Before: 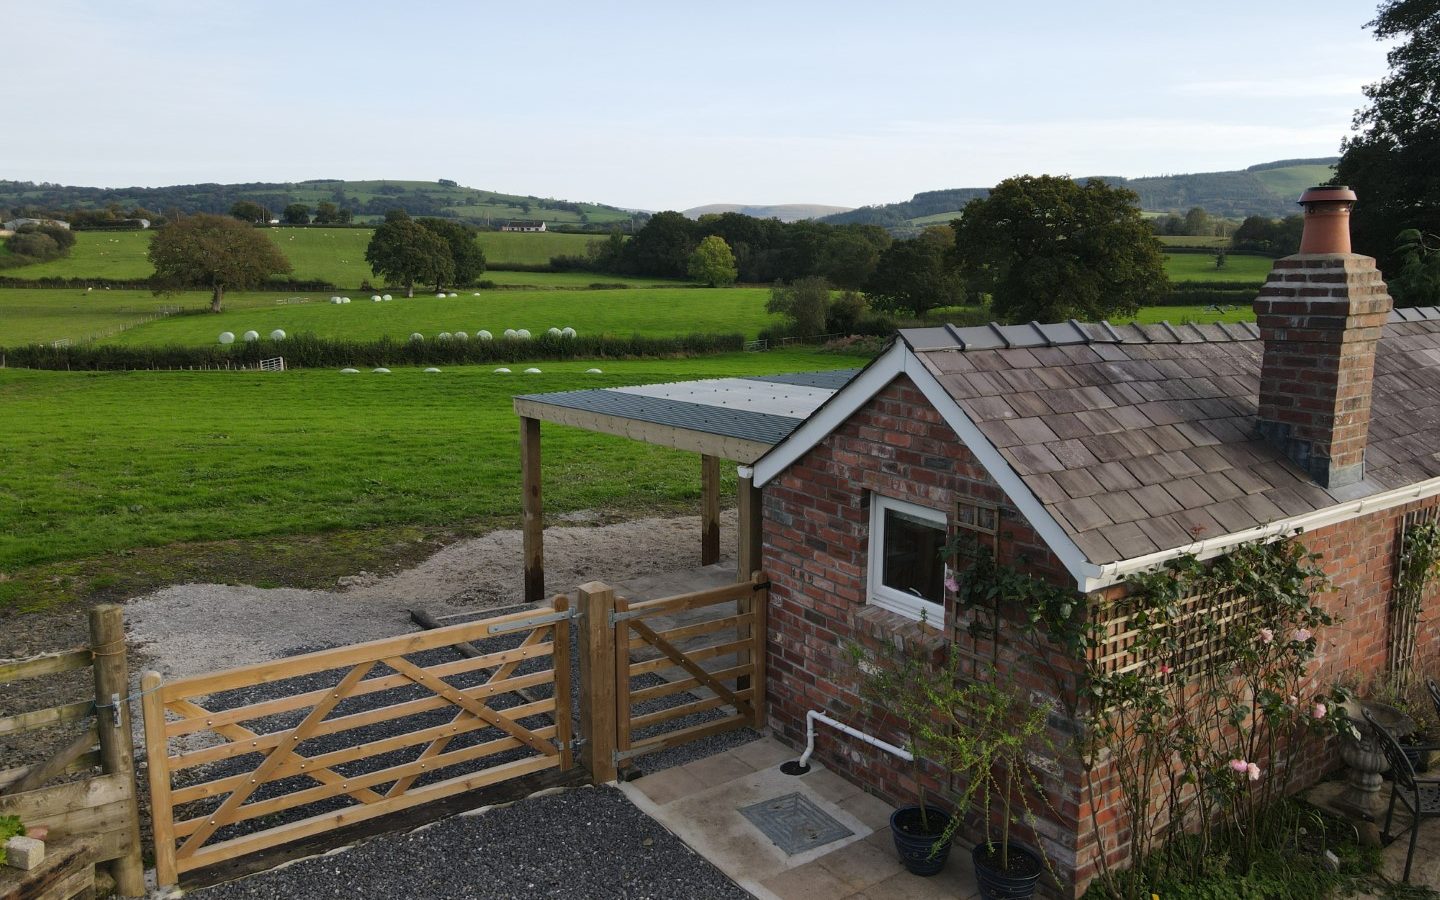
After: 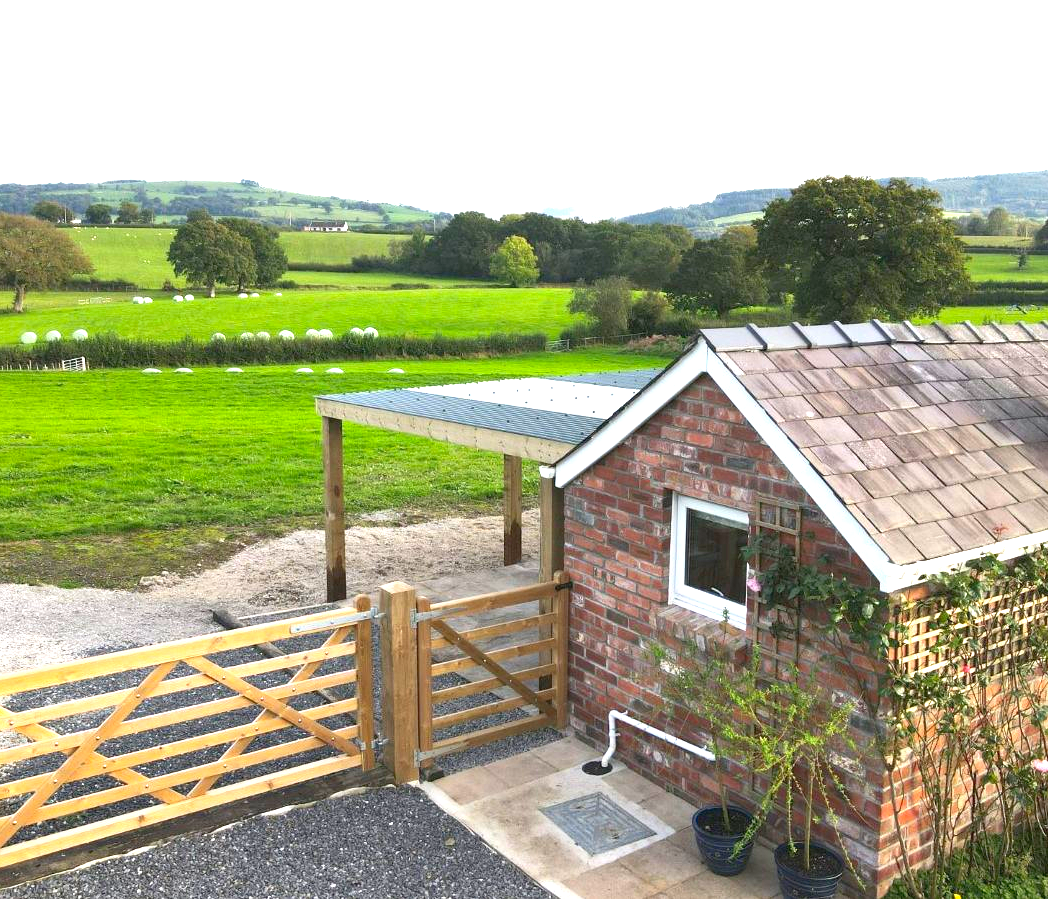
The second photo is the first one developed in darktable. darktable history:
crop: left 13.755%, top 0%, right 13.44%
levels: levels [0, 0.43, 0.984]
exposure: black level correction 0, exposure 1.47 EV, compensate exposure bias true, compensate highlight preservation false
color balance rgb: linear chroma grading › shadows -8.463%, linear chroma grading › global chroma 9.762%, perceptual saturation grading › global saturation 0.867%, perceptual brilliance grading › global brilliance -17.879%, perceptual brilliance grading › highlights 28.443%
